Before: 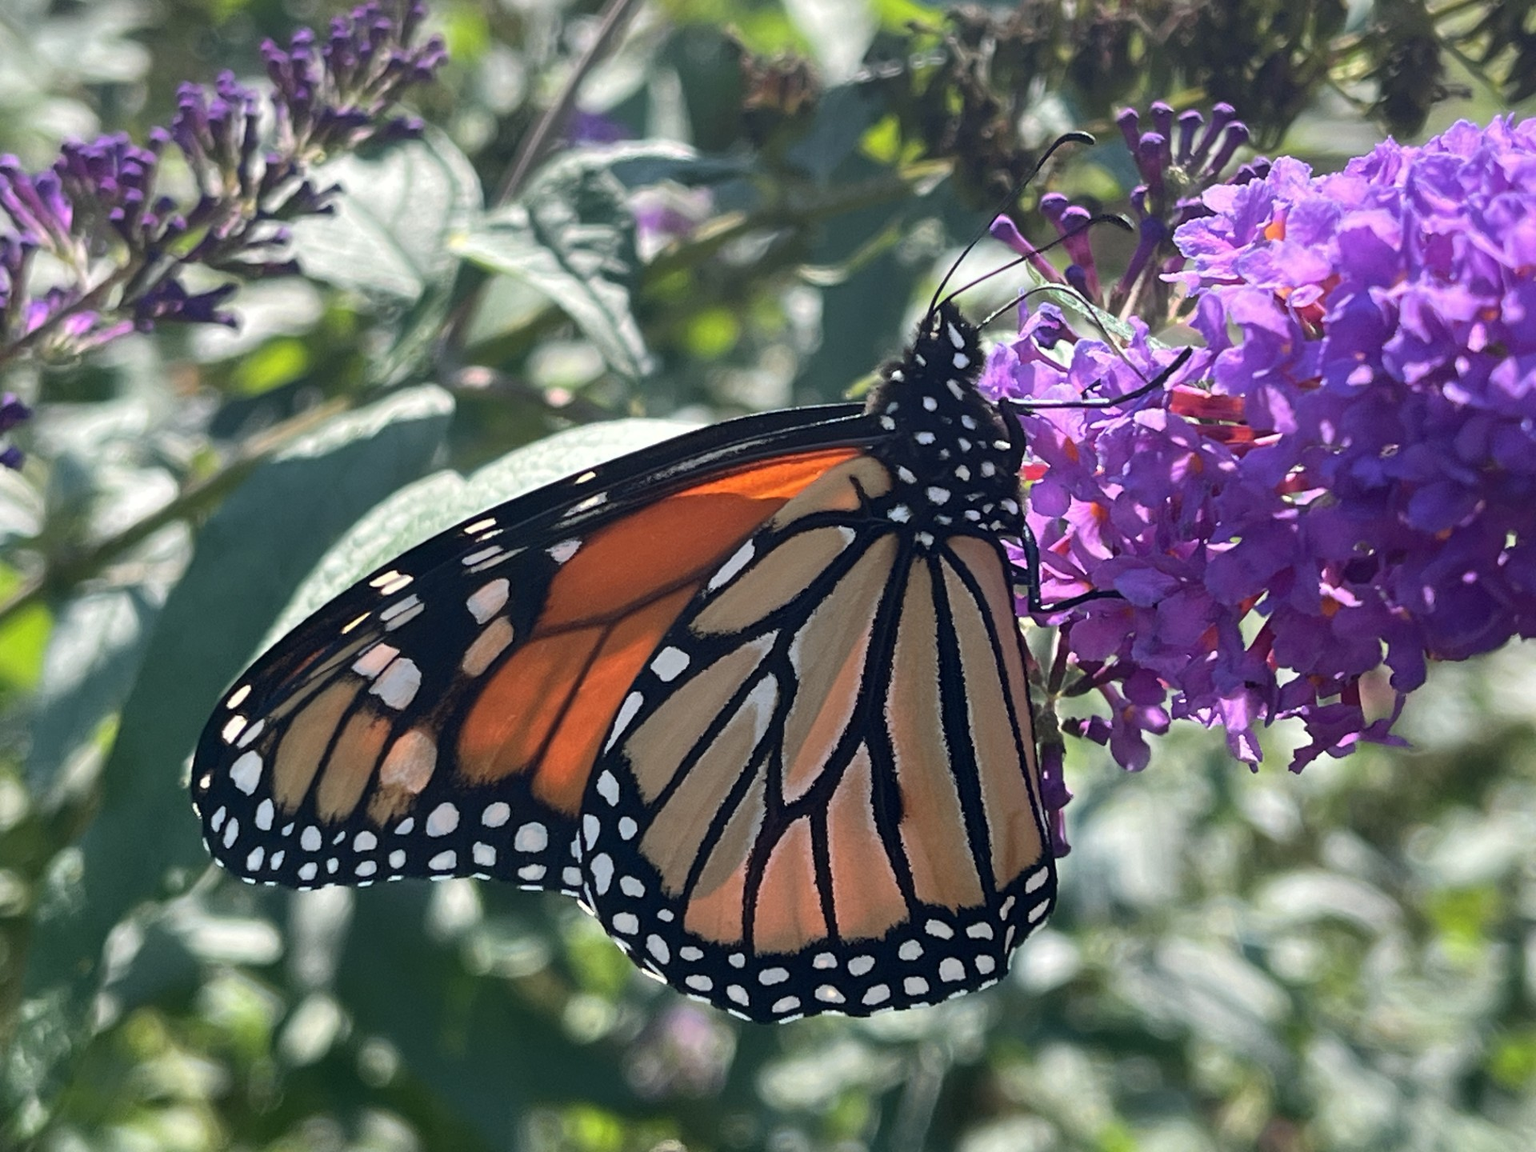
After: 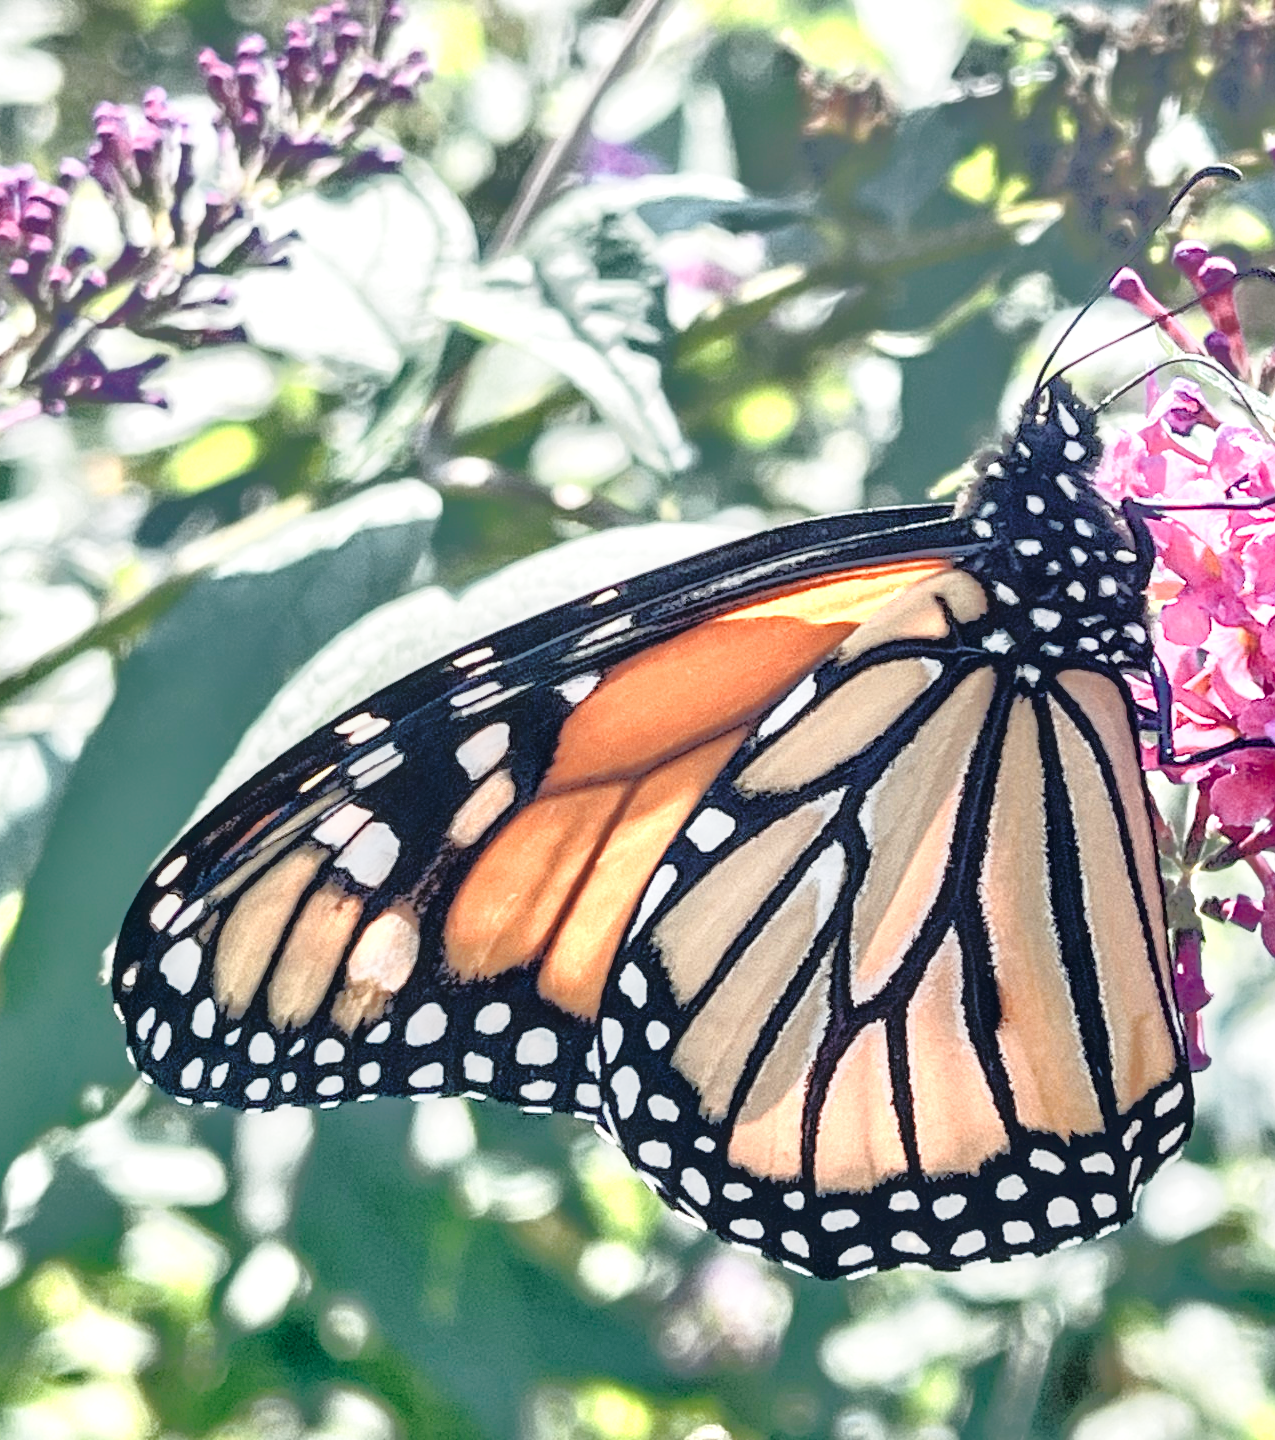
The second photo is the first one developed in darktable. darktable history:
crop and rotate: left 6.653%, right 26.917%
exposure: exposure 0.736 EV, compensate highlight preservation false
base curve: curves: ch0 [(0, 0) (0.028, 0.03) (0.121, 0.232) (0.46, 0.748) (0.859, 0.968) (1, 1)], preserve colors none
local contrast: detail 130%
color zones: curves: ch0 [(0.018, 0.548) (0.224, 0.64) (0.425, 0.447) (0.675, 0.575) (0.732, 0.579)]; ch1 [(0.066, 0.487) (0.25, 0.5) (0.404, 0.43) (0.75, 0.421) (0.956, 0.421)]; ch2 [(0.044, 0.561) (0.215, 0.465) (0.399, 0.544) (0.465, 0.548) (0.614, 0.447) (0.724, 0.43) (0.882, 0.623) (0.956, 0.632)]
tone equalizer: -7 EV -0.617 EV, -6 EV 1.01 EV, -5 EV -0.446 EV, -4 EV 0.461 EV, -3 EV 0.418 EV, -2 EV 0.122 EV, -1 EV -0.138 EV, +0 EV -0.379 EV
